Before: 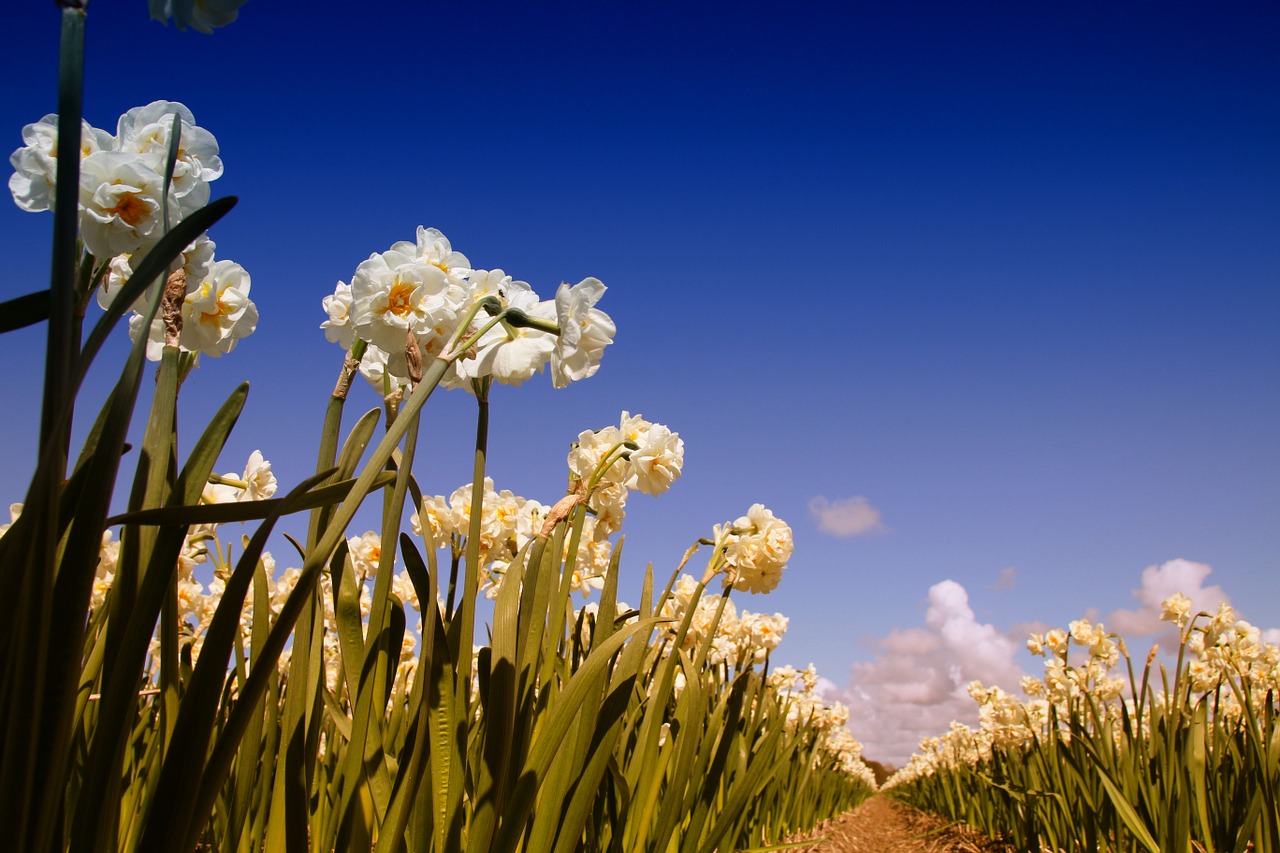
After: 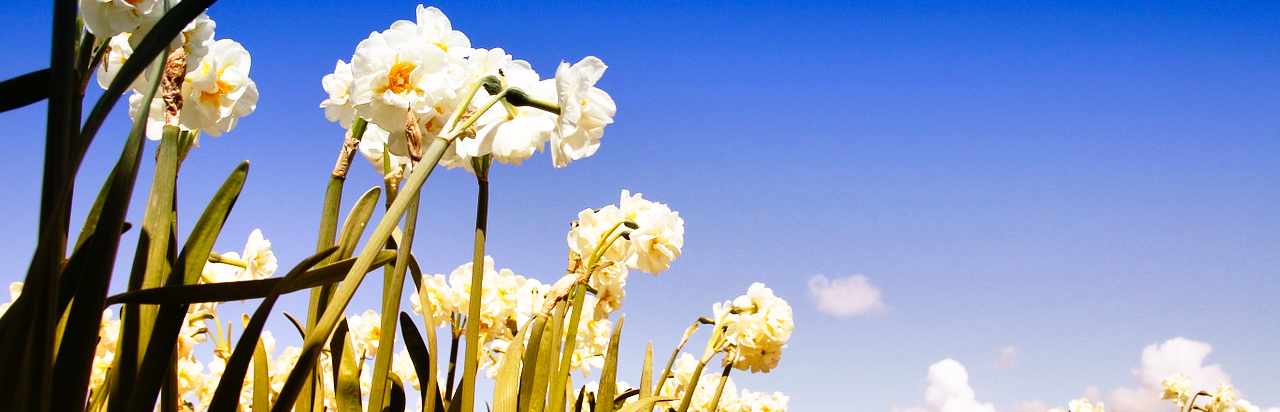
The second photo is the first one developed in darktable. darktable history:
base curve: curves: ch0 [(0, 0) (0.012, 0.01) (0.073, 0.168) (0.31, 0.711) (0.645, 0.957) (1, 1)], preserve colors none
shadows and highlights: highlights color adjustment 0%, low approximation 0.01, soften with gaussian
crop and rotate: top 26.056%, bottom 25.543%
